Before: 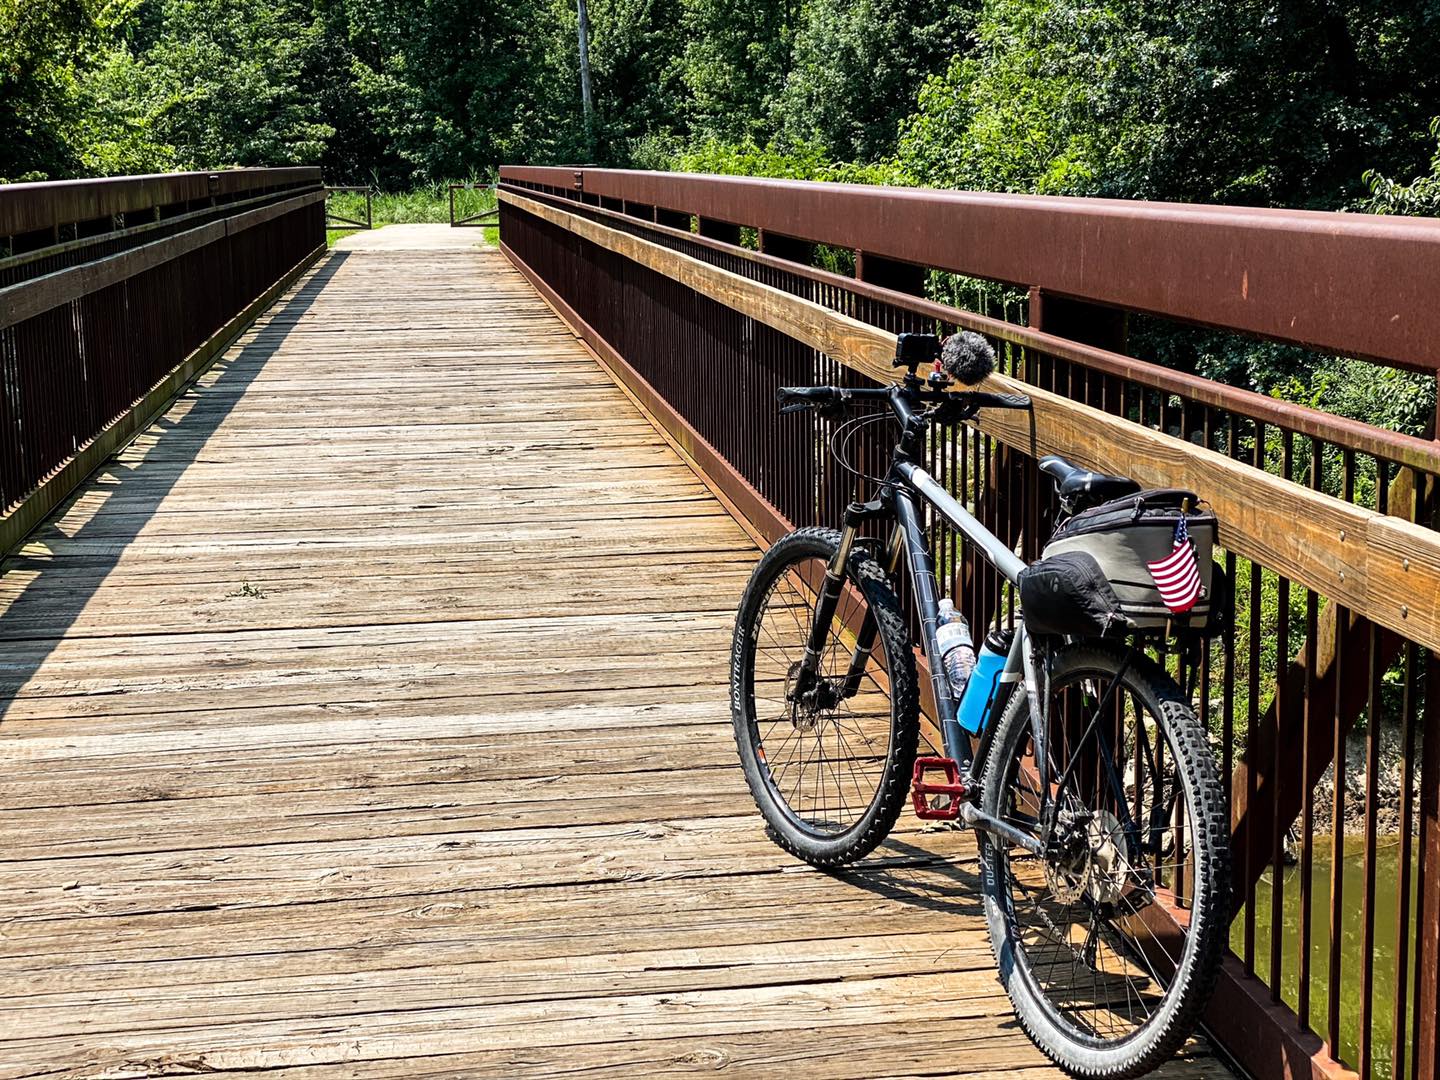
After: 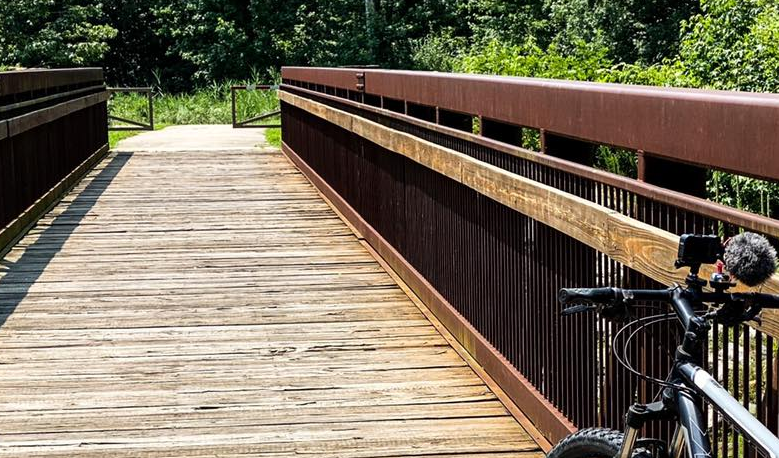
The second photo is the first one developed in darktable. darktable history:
crop: left 15.148%, top 9.197%, right 30.749%, bottom 48.359%
